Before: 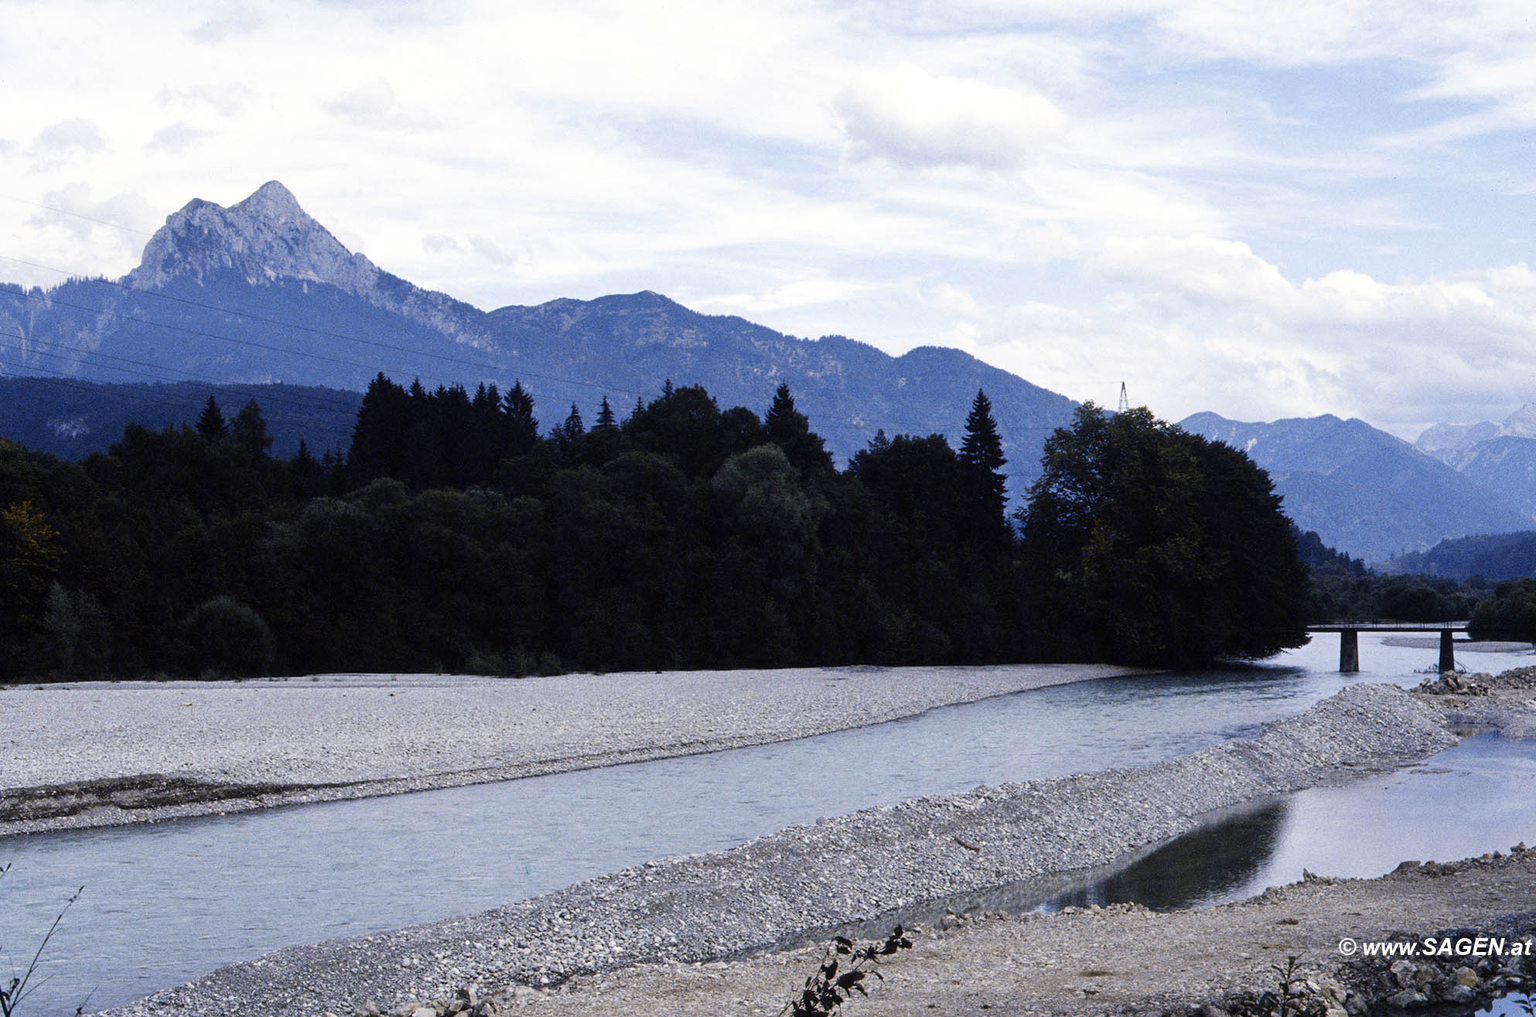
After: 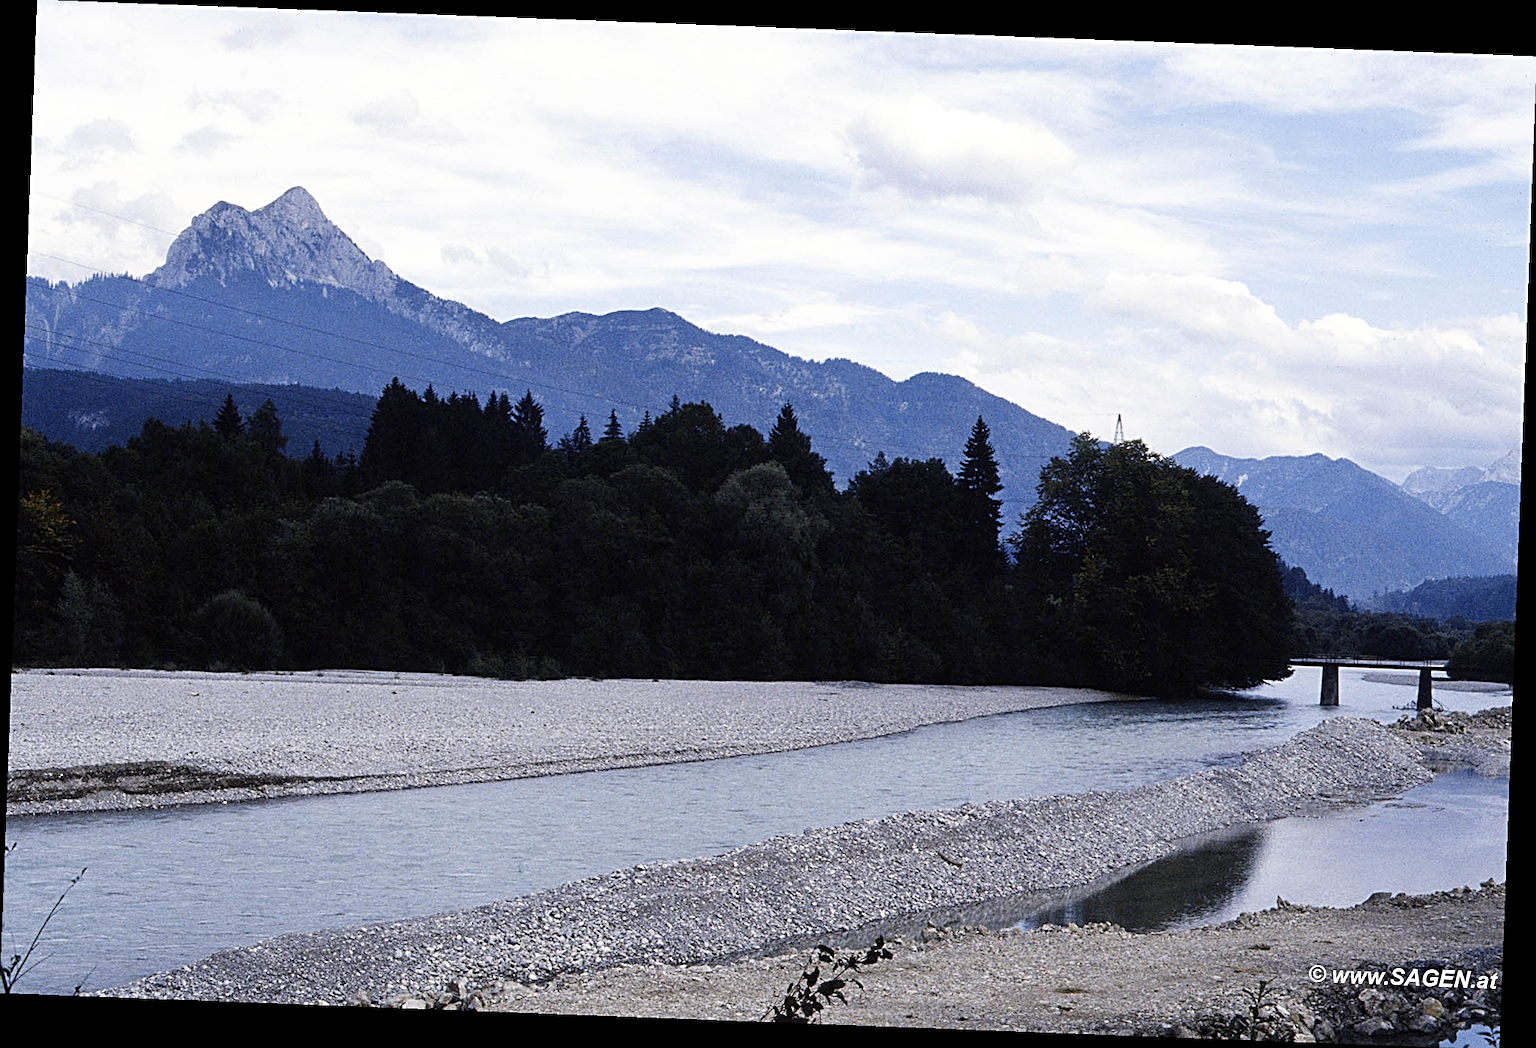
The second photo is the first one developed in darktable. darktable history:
sharpen: radius 2.531, amount 0.628
rotate and perspective: rotation 2.17°, automatic cropping off
